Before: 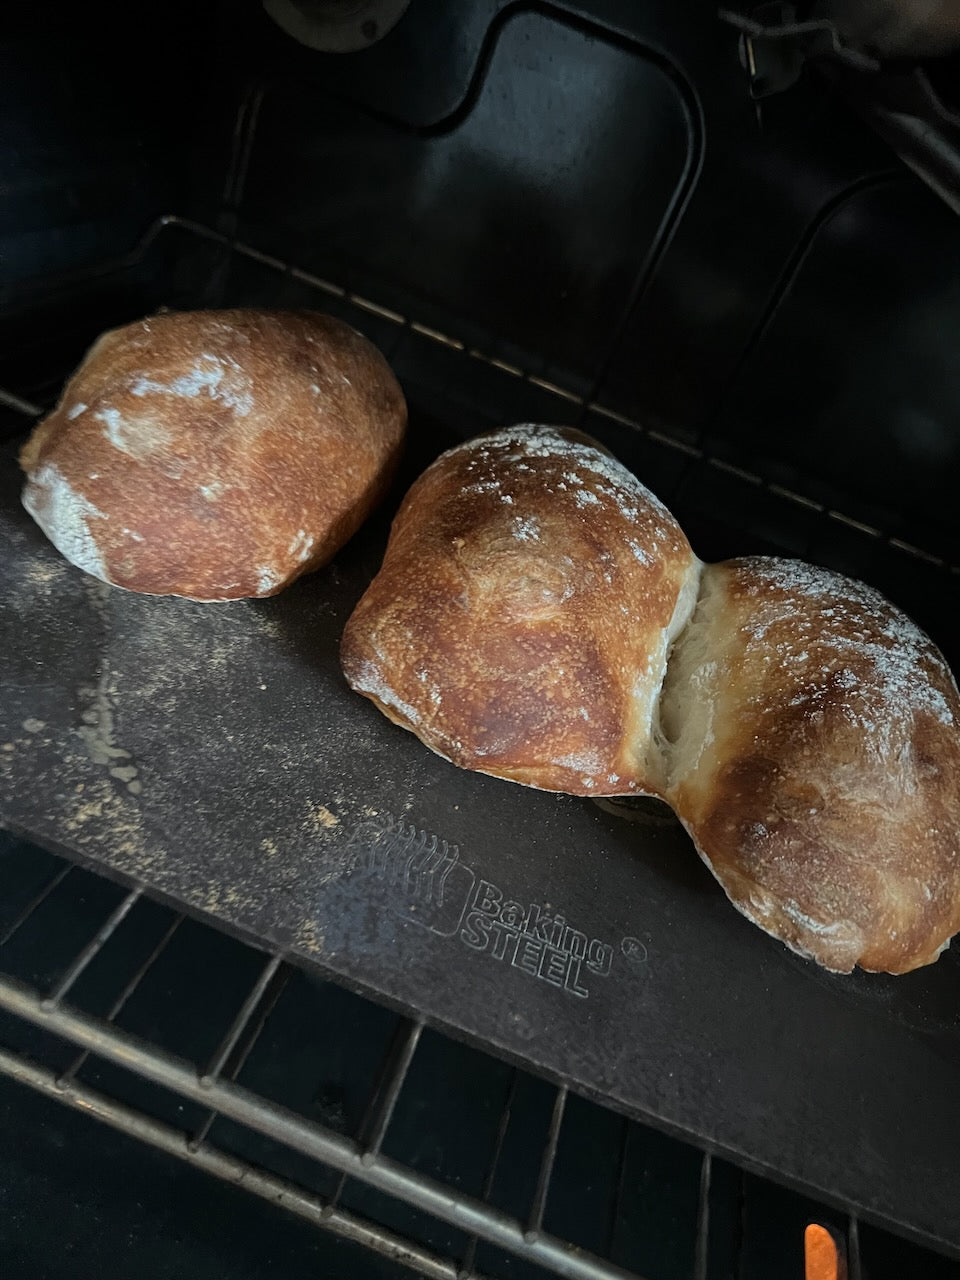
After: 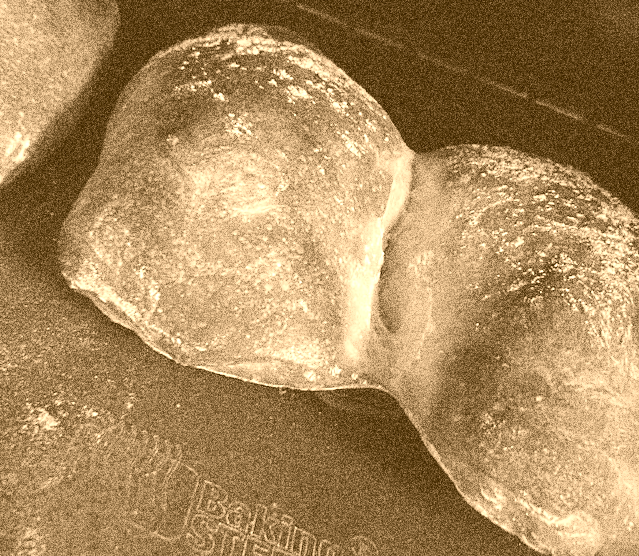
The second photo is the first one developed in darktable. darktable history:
crop and rotate: left 27.938%, top 27.046%, bottom 27.046%
colorize: hue 28.8°, source mix 100%
rotate and perspective: rotation -1.68°, lens shift (vertical) -0.146, crop left 0.049, crop right 0.912, crop top 0.032, crop bottom 0.96
grain: coarseness 30.02 ISO, strength 100%
